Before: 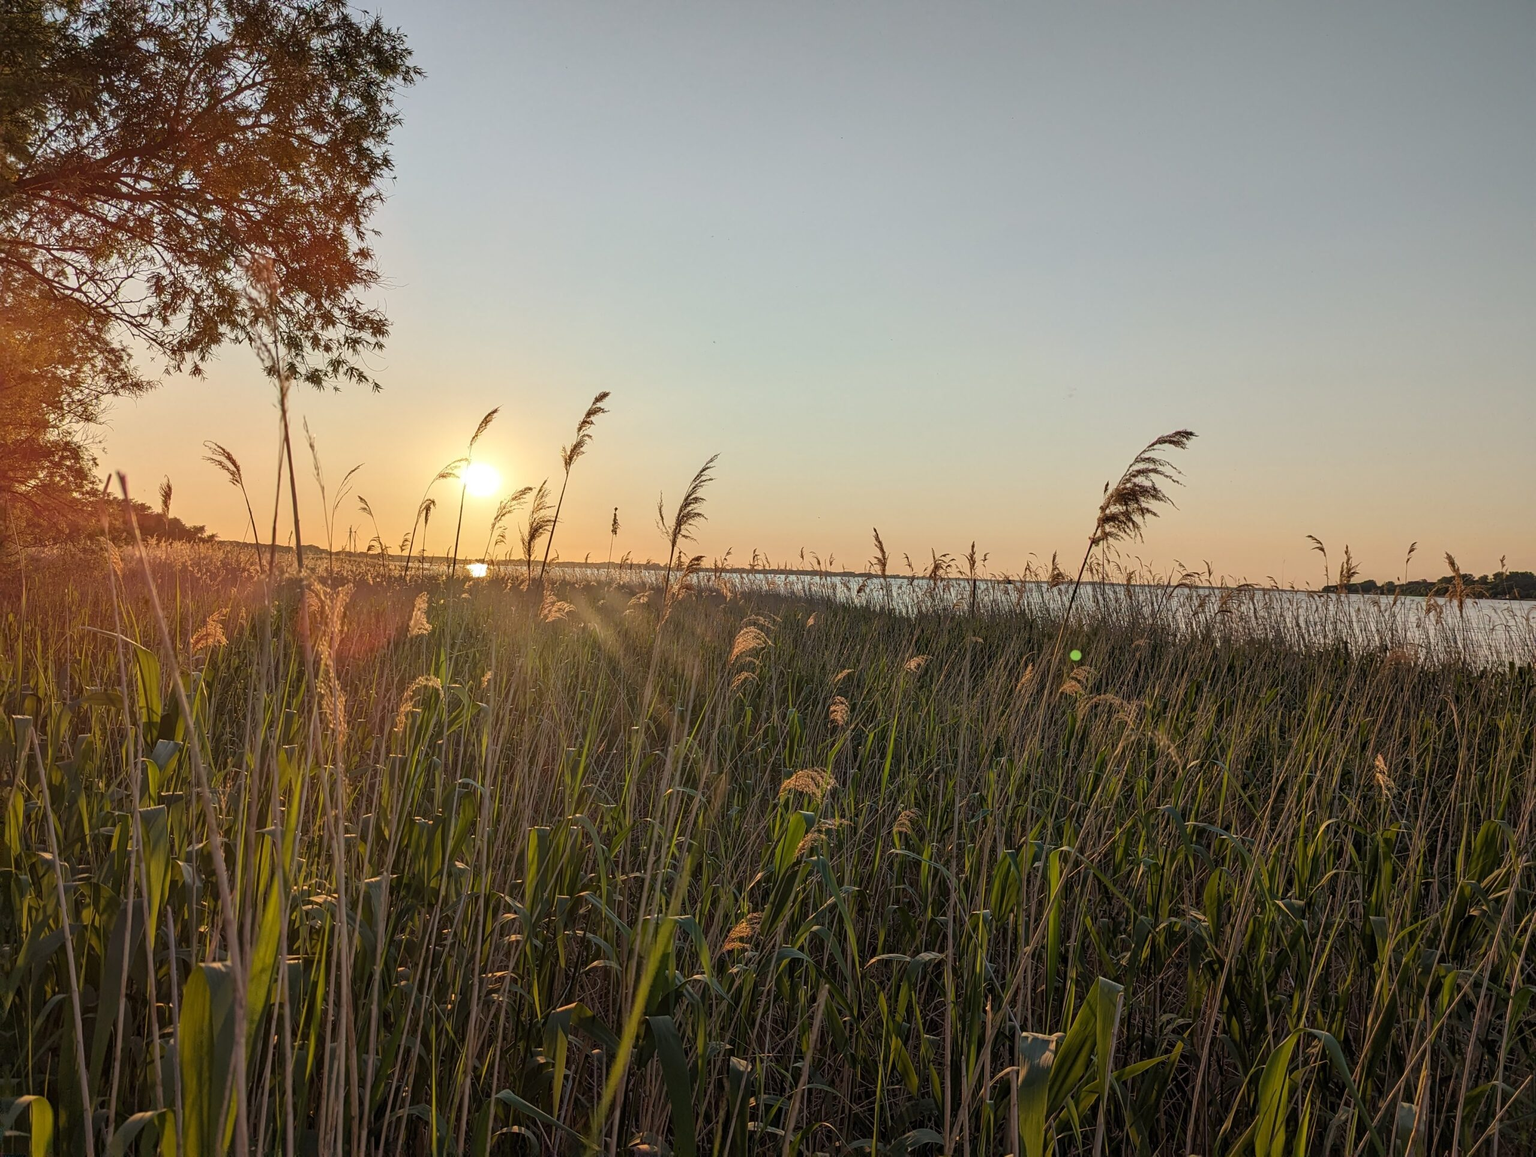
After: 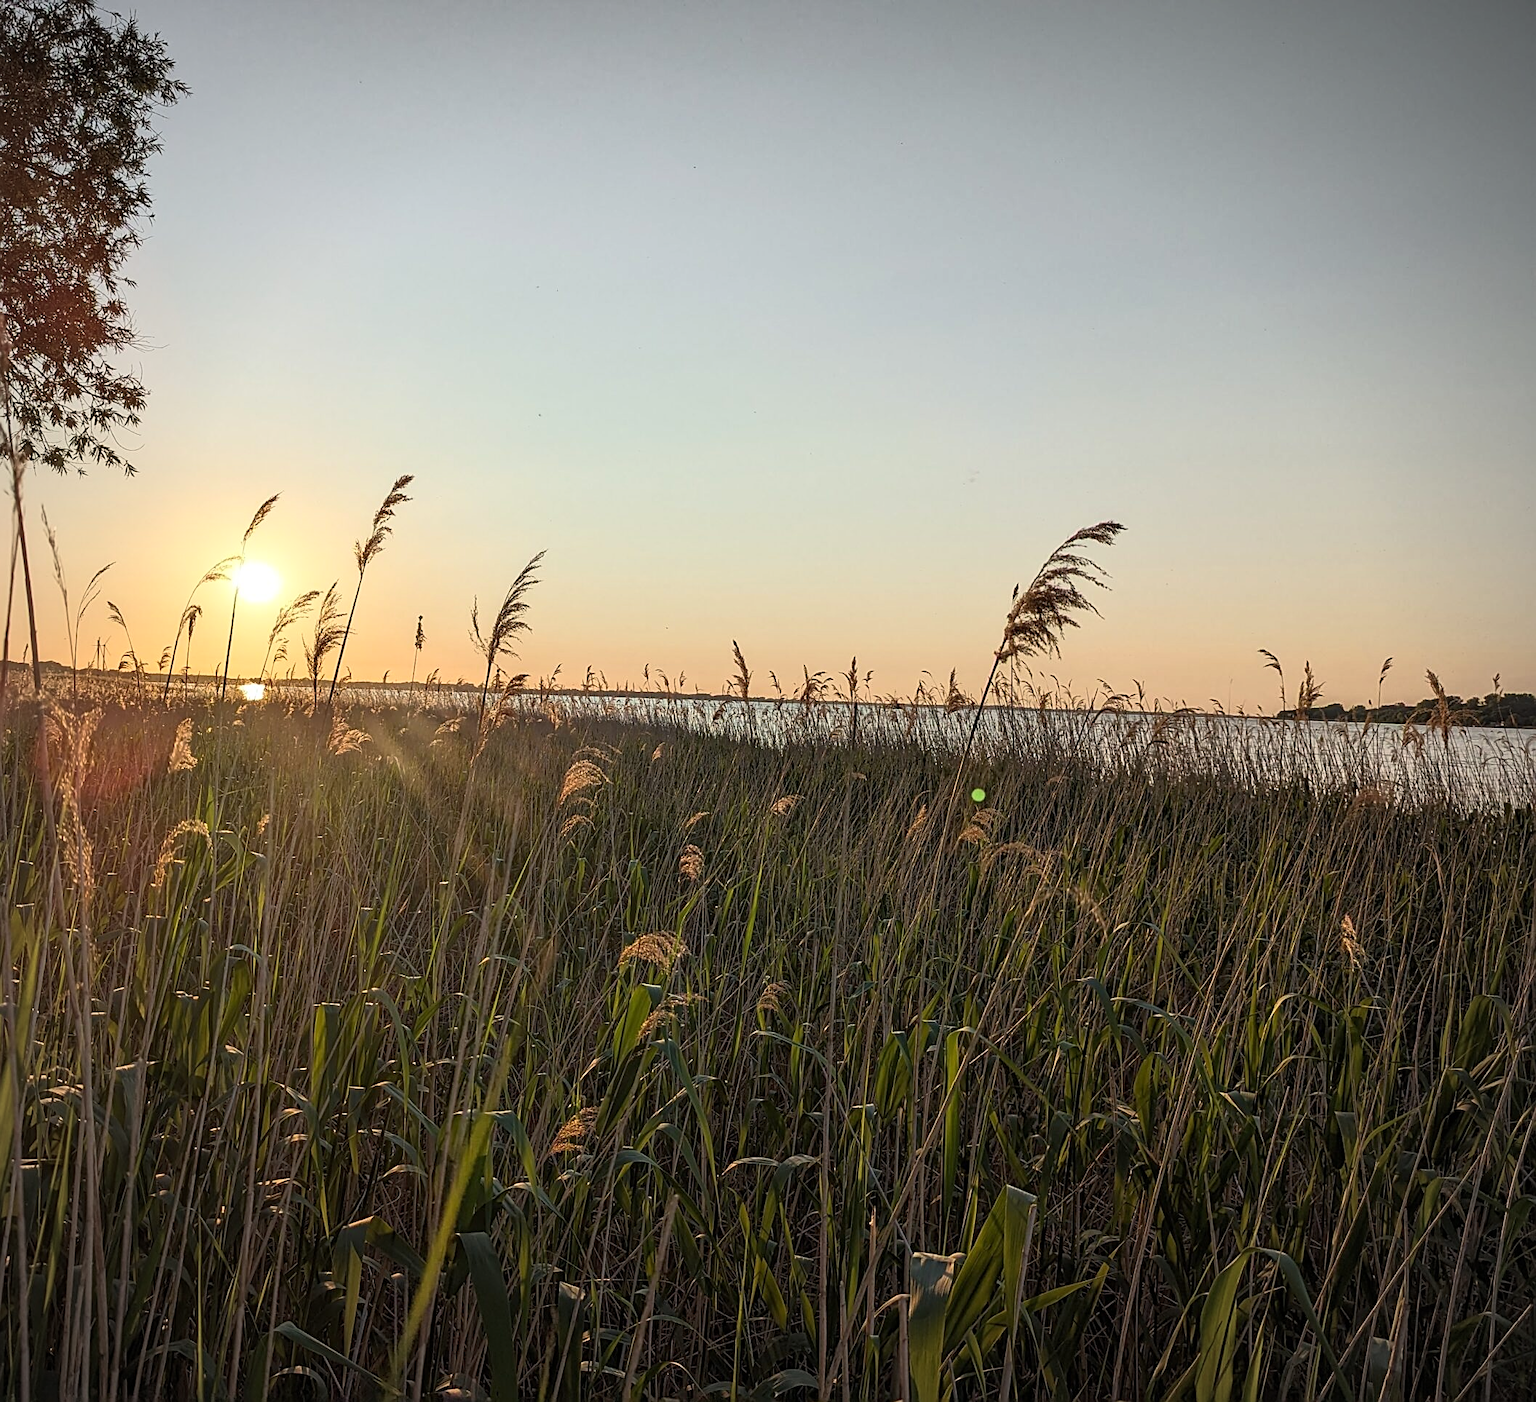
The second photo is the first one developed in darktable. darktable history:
crop: left 17.551%, bottom 0.016%
vignetting: fall-off radius 63.02%
sharpen: on, module defaults
base curve: curves: ch0 [(0, 0) (0.257, 0.25) (0.482, 0.586) (0.757, 0.871) (1, 1)]
